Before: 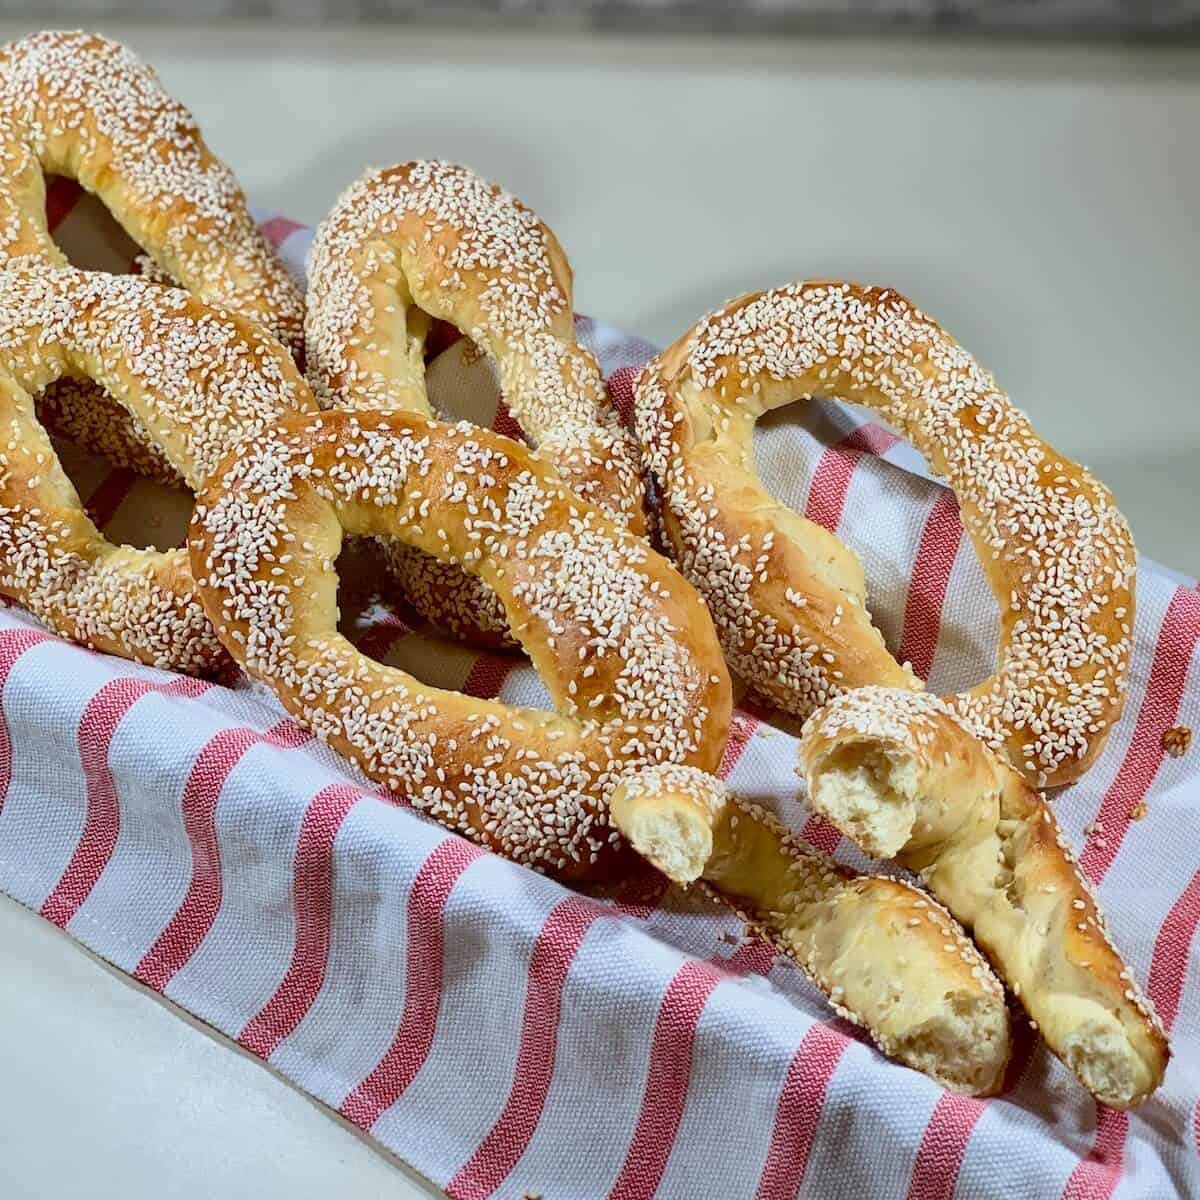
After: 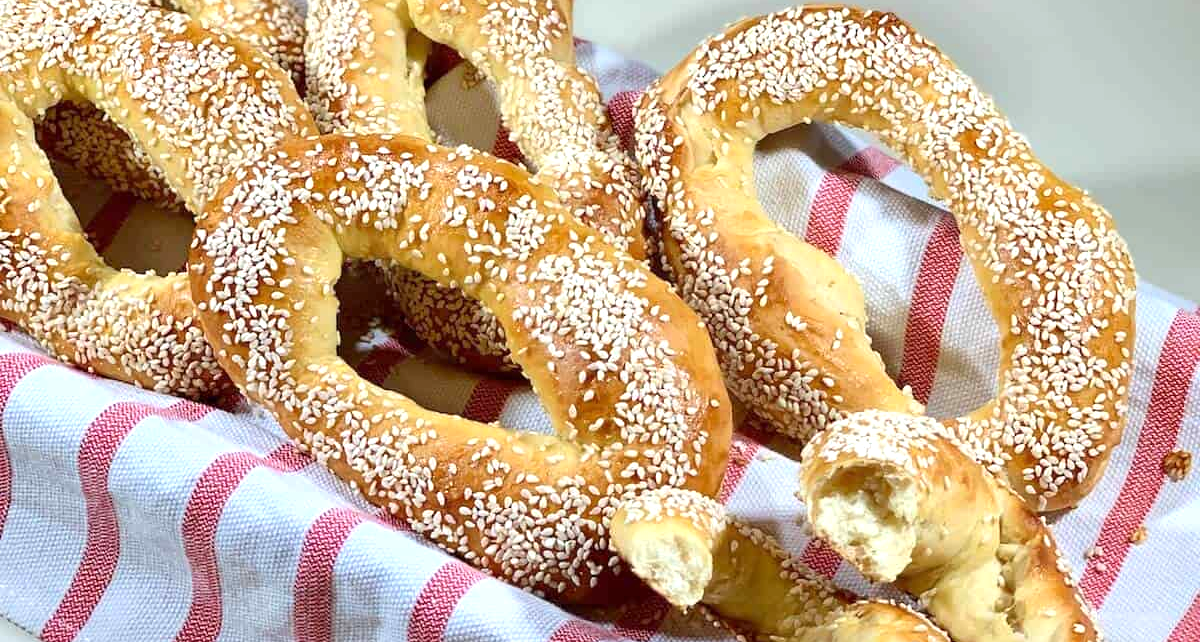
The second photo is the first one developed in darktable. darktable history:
exposure: exposure 0.556 EV, compensate highlight preservation false
crop and rotate: top 23.043%, bottom 23.437%
